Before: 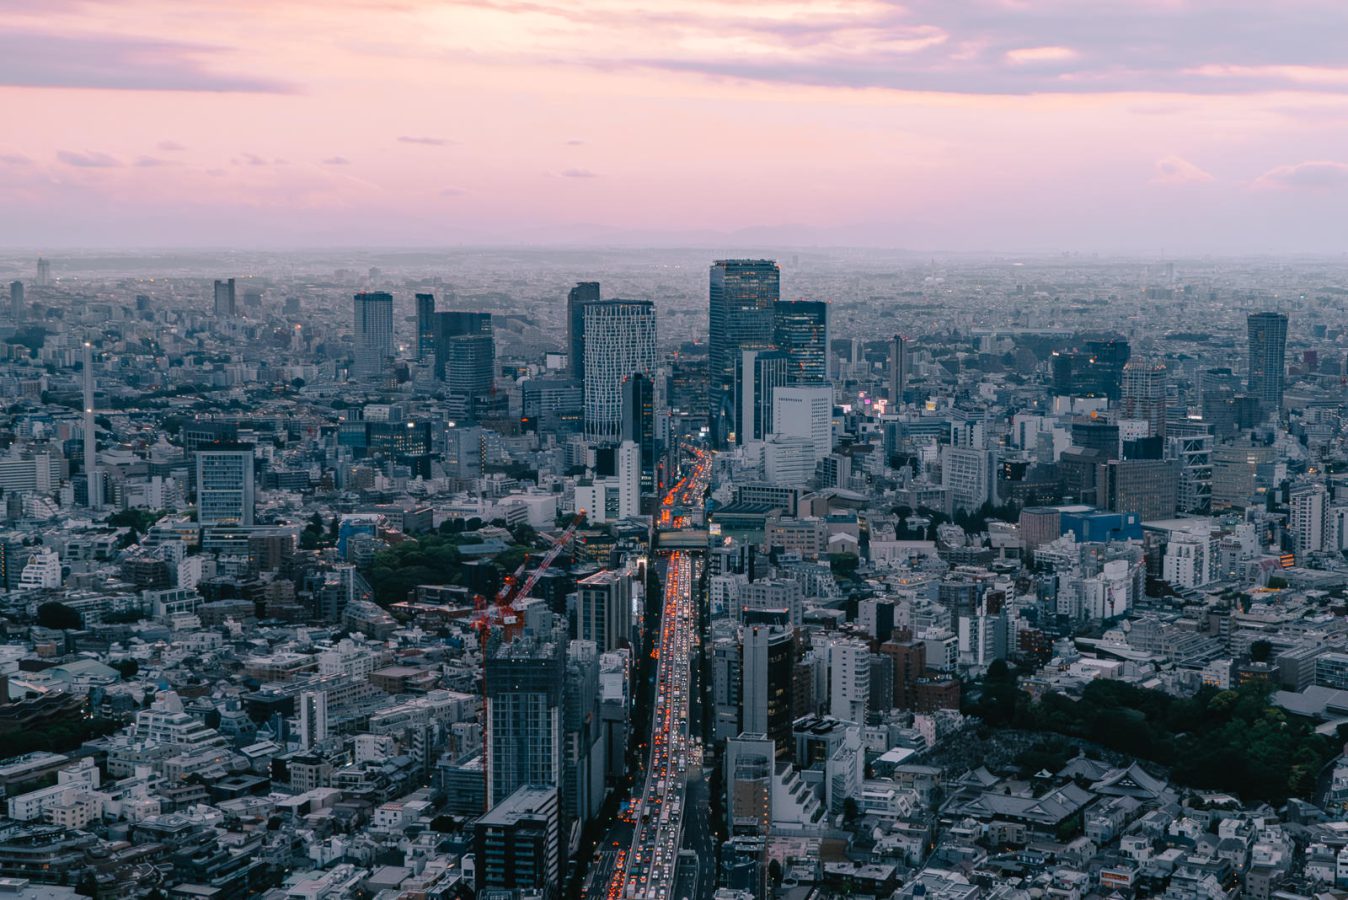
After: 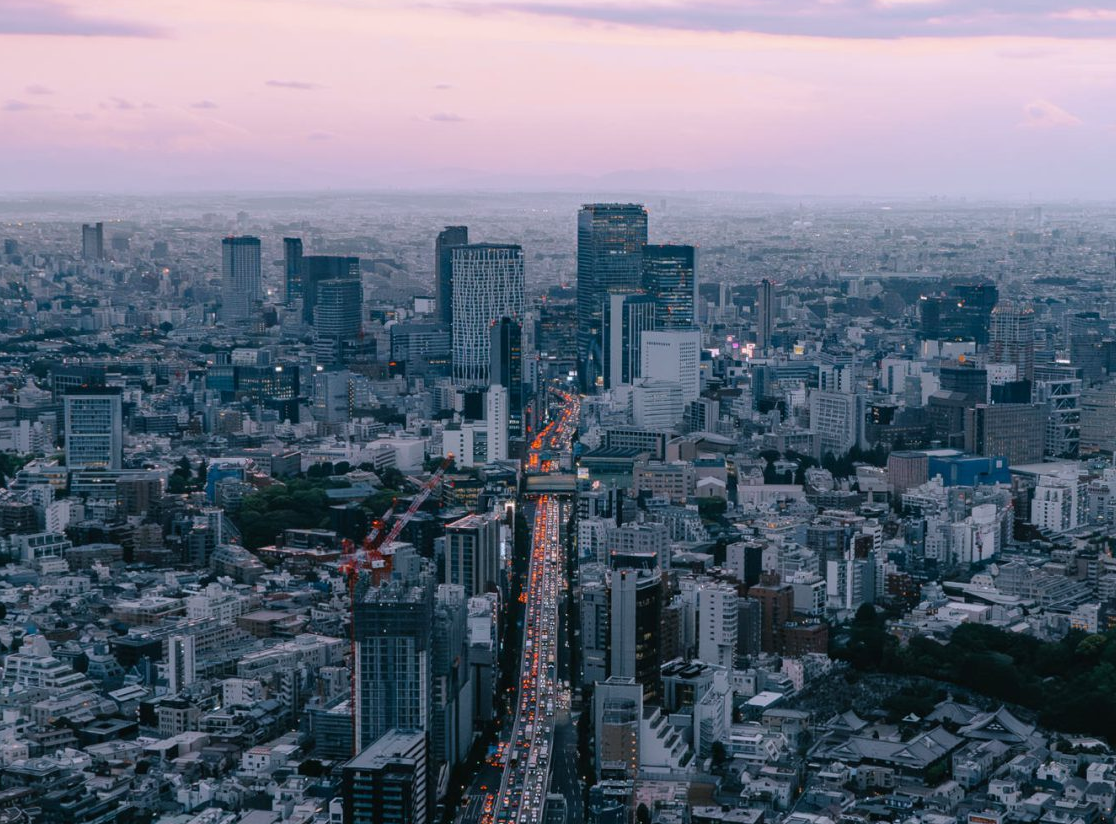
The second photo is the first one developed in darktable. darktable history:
white balance: red 0.974, blue 1.044
crop: left 9.807%, top 6.259%, right 7.334%, bottom 2.177%
